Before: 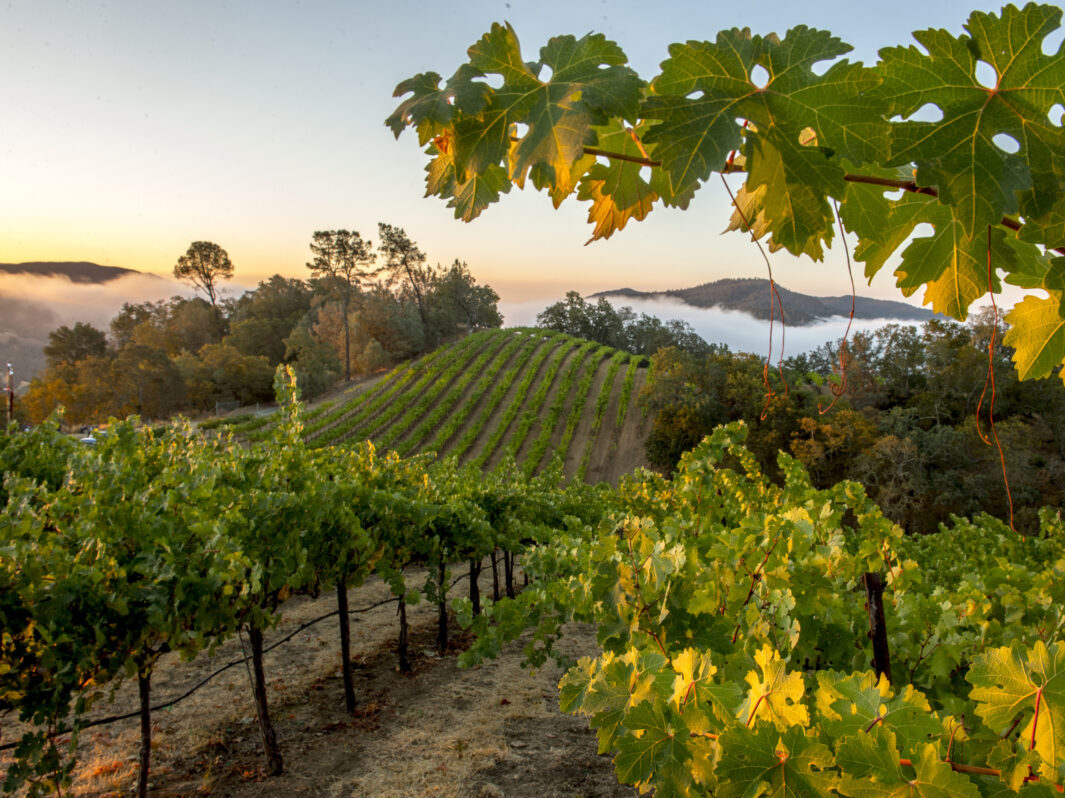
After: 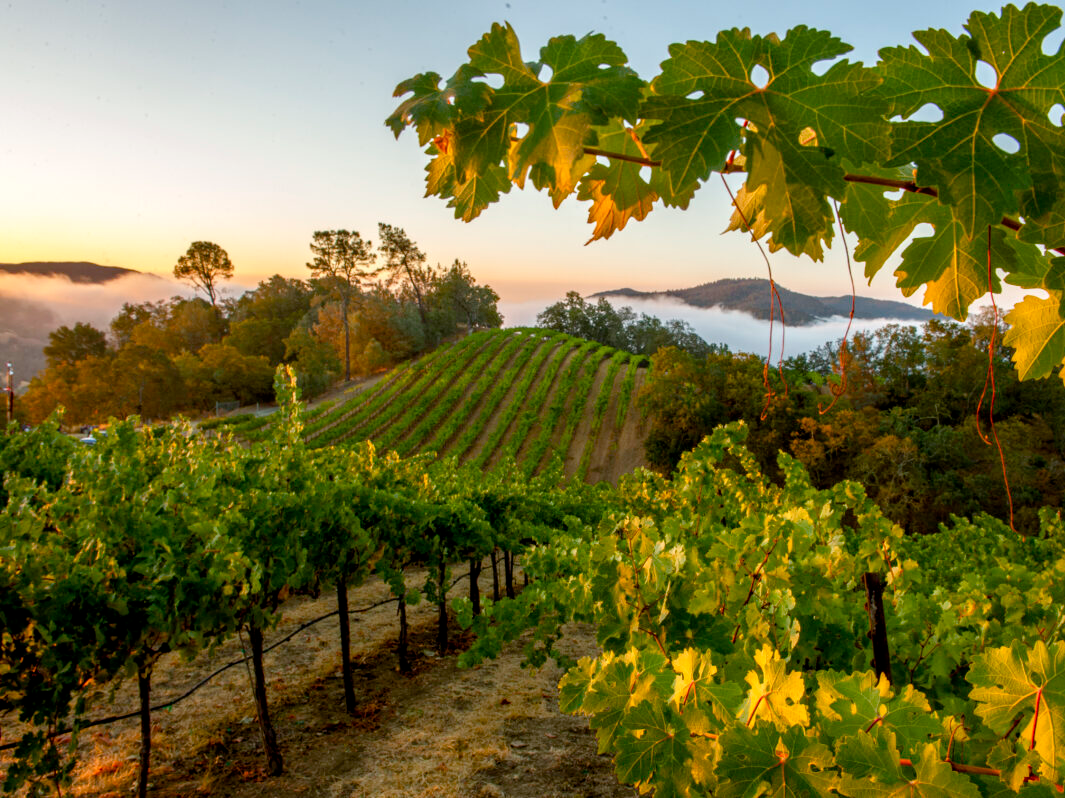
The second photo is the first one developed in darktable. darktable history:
color balance rgb "basic colorfulness: vibrant colors": perceptual saturation grading › global saturation 20%, perceptual saturation grading › highlights -25%, perceptual saturation grading › shadows 50%
